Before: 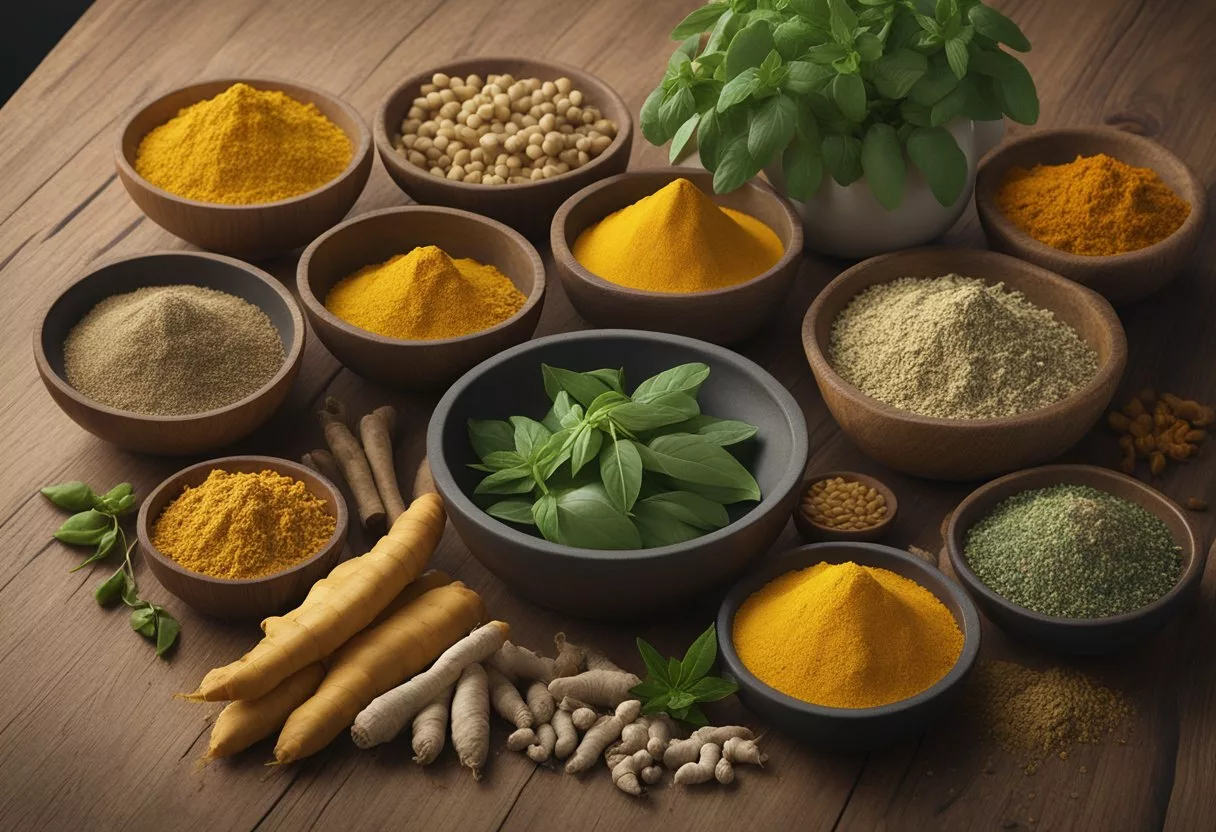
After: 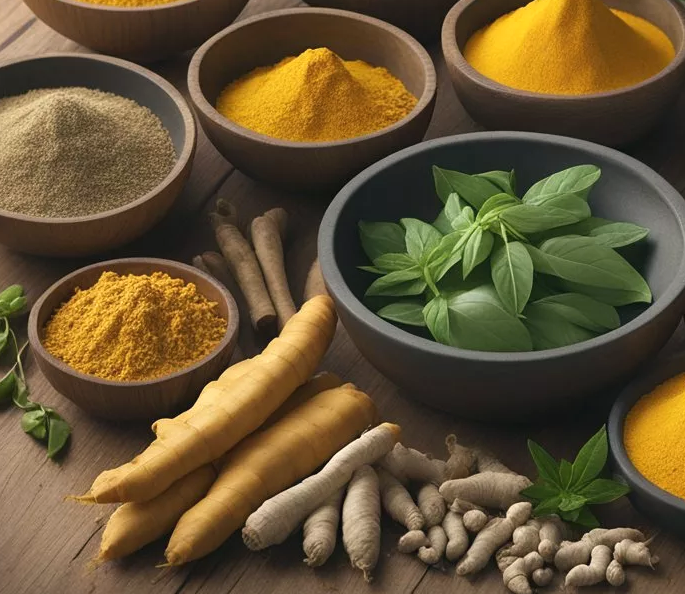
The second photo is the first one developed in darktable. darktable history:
crop: left 8.966%, top 23.852%, right 34.699%, bottom 4.703%
exposure: exposure 0.2 EV, compensate highlight preservation false
color balance: mode lift, gamma, gain (sRGB), lift [1, 1, 1.022, 1.026]
